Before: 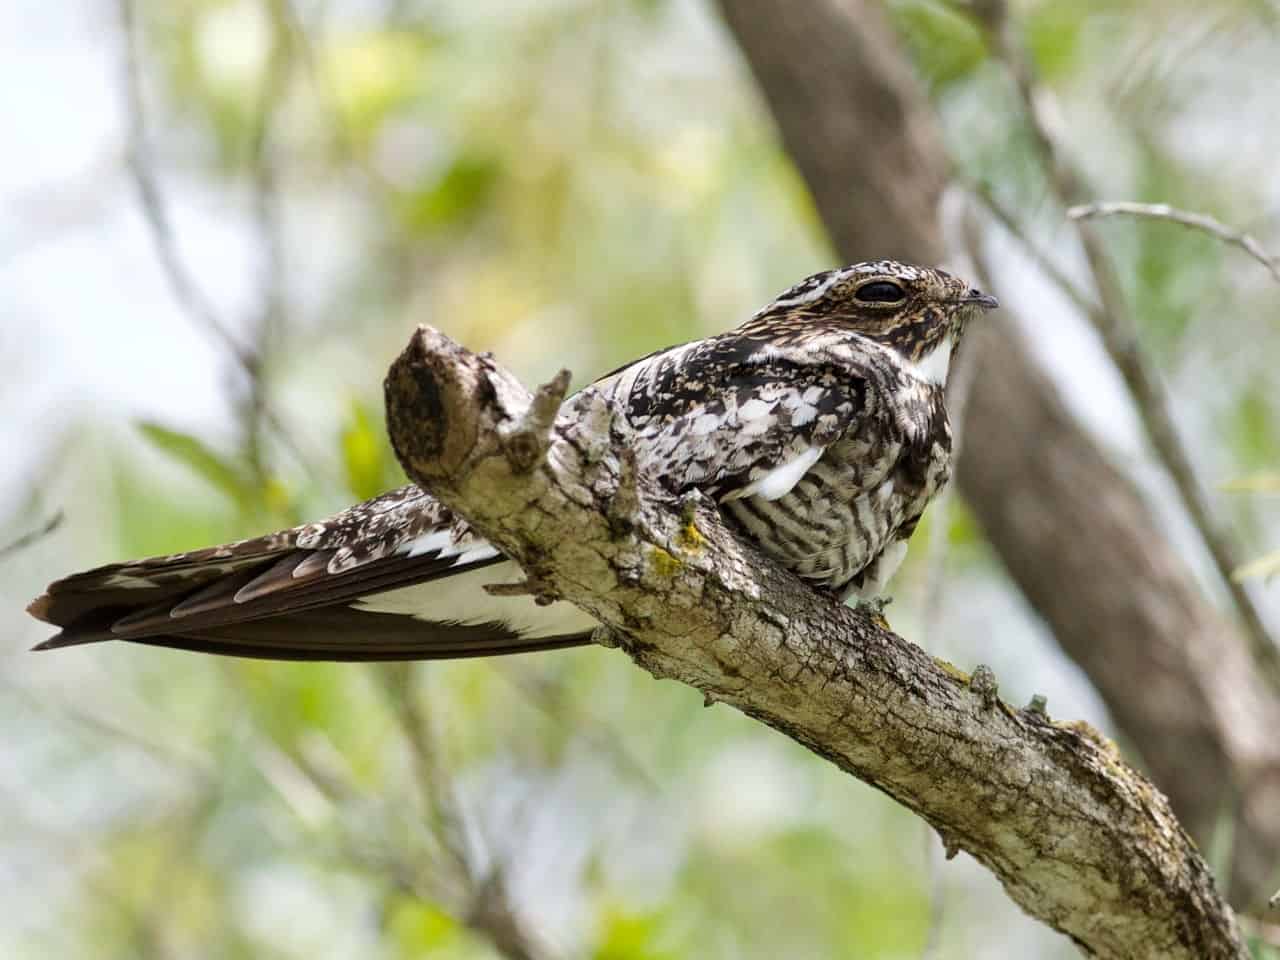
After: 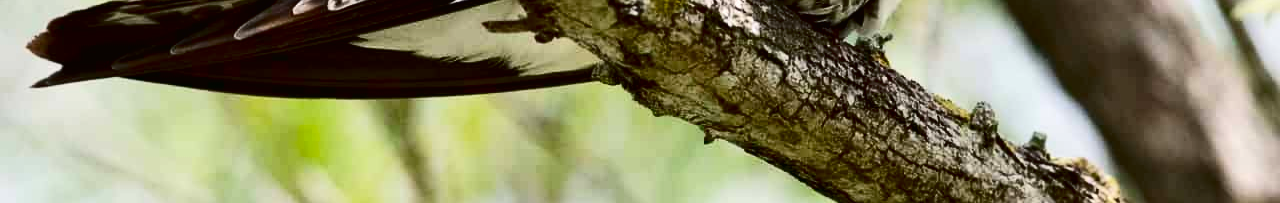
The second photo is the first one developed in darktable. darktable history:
crop and rotate: top 58.734%, bottom 20.038%
exposure: black level correction 0.007, exposure 0.156 EV, compensate exposure bias true, compensate highlight preservation false
contrast brightness saturation: contrast 0.2, brightness -0.1, saturation 0.105
tone curve: curves: ch0 [(0.016, 0.011) (0.204, 0.146) (0.515, 0.476) (0.78, 0.795) (1, 0.981)], color space Lab, independent channels, preserve colors none
